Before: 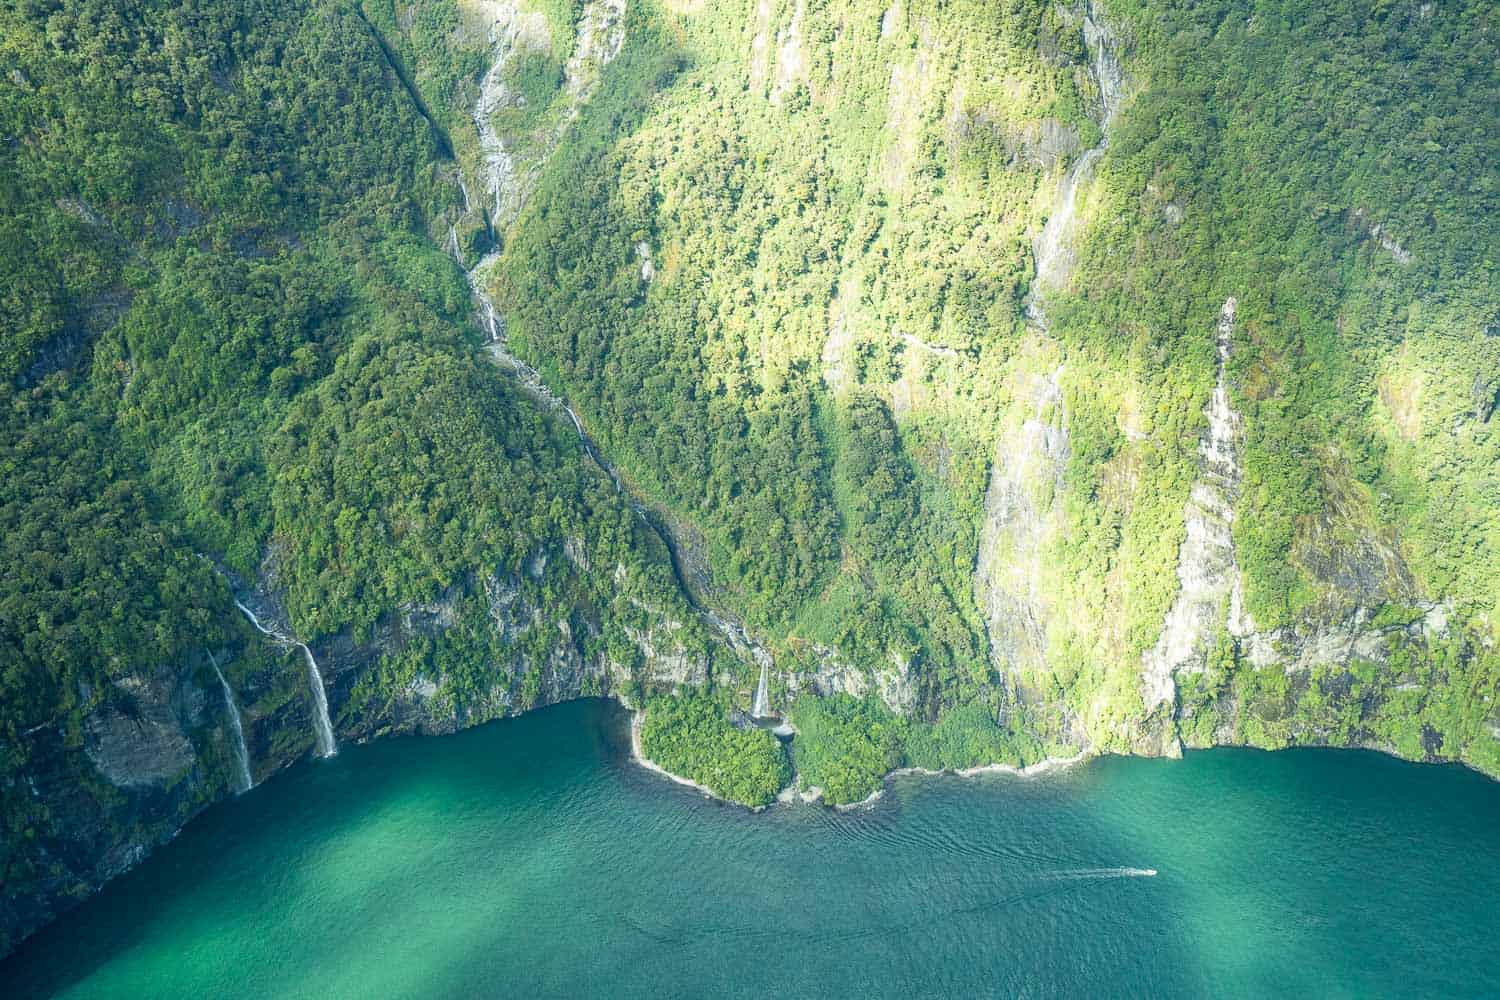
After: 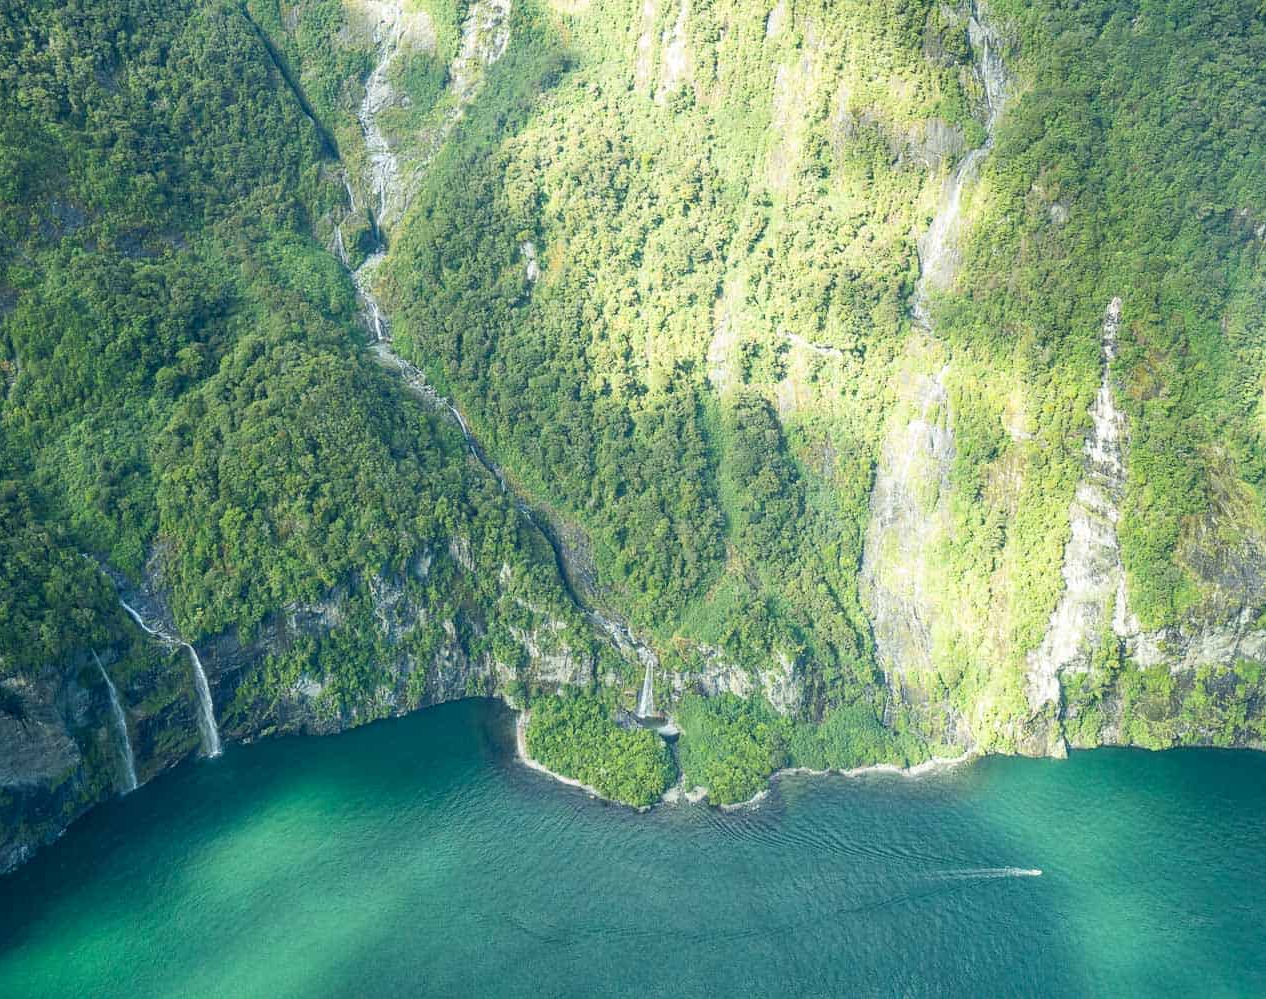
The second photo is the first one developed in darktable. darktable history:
crop: left 7.693%, right 7.868%
